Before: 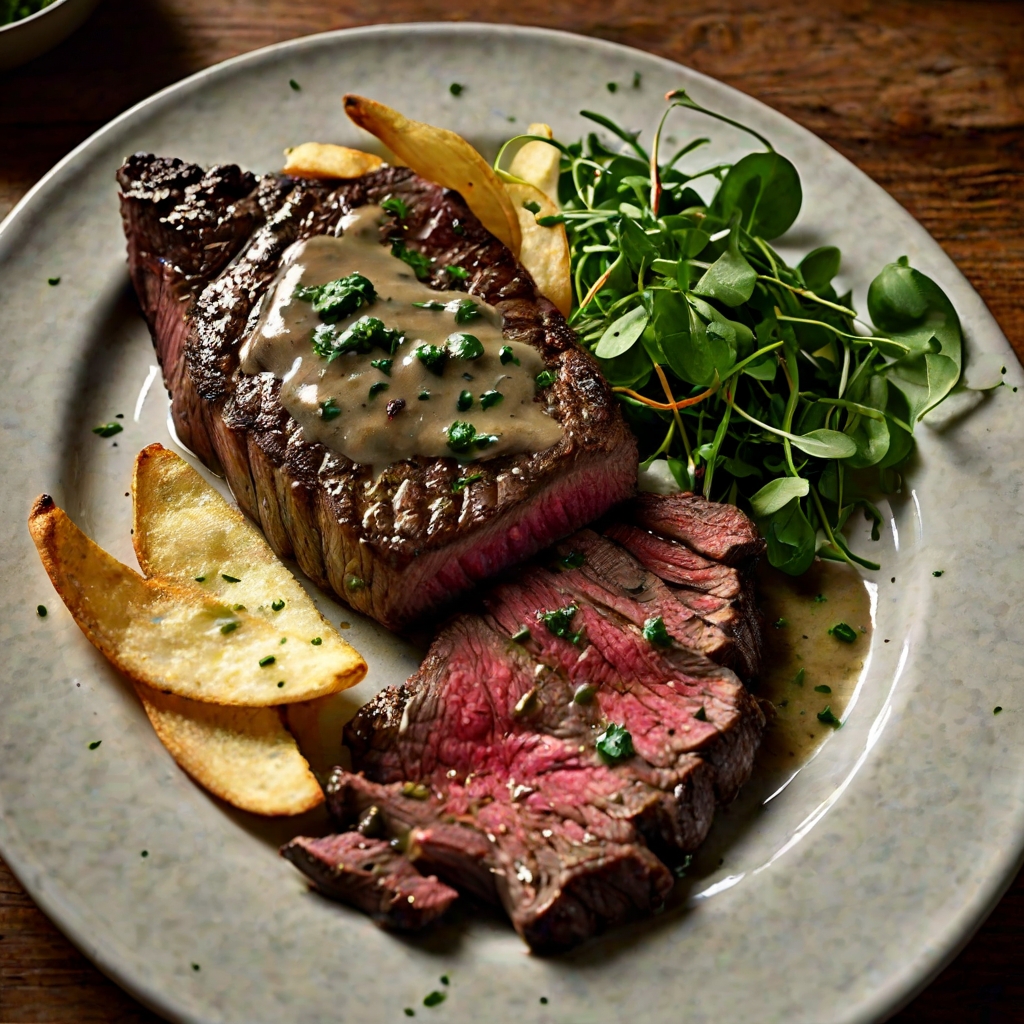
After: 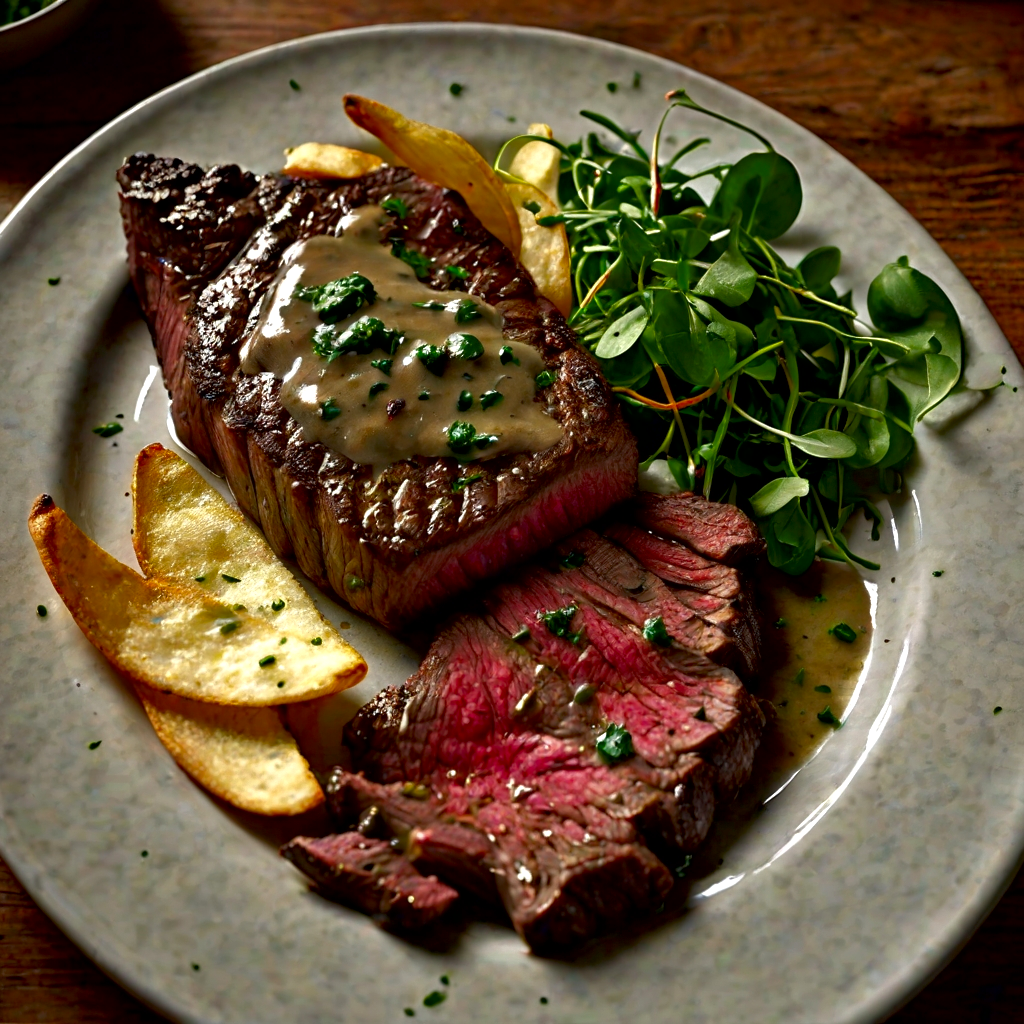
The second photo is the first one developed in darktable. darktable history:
tone curve: curves: ch0 [(0, 0) (0.91, 0.76) (0.997, 0.913)], color space Lab, independent channels
exposure: black level correction 0.005, exposure 0.417 EV, compensate exposure bias true, compensate highlight preservation false
